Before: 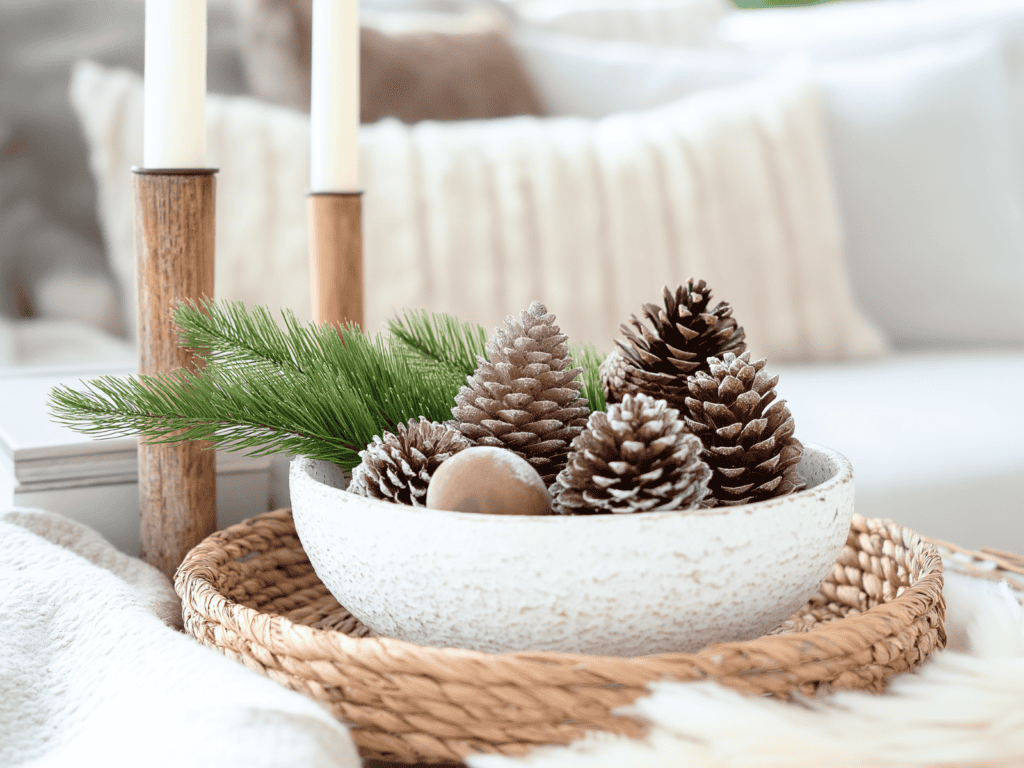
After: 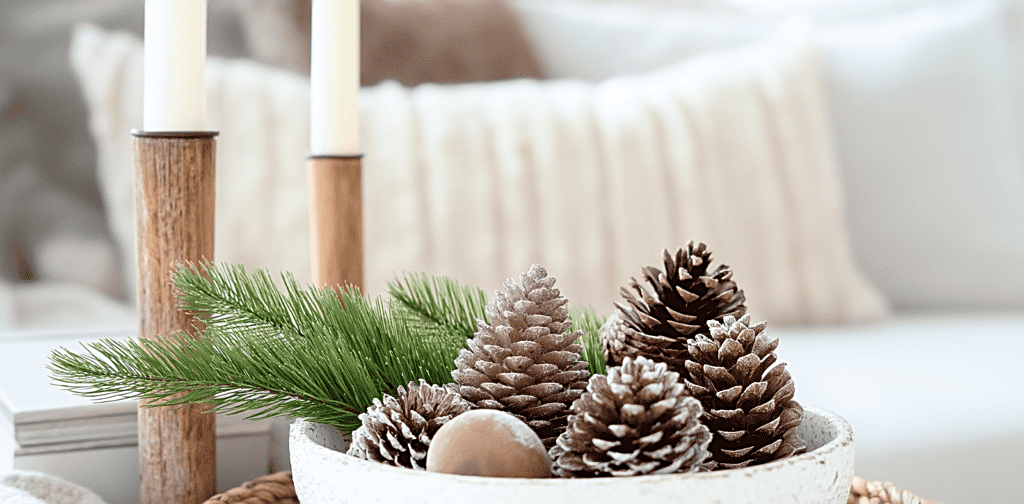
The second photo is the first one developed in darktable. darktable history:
levels: mode automatic, black 0.023%, white 99.97%, levels [0.062, 0.494, 0.925]
sharpen: on, module defaults
crop and rotate: top 4.848%, bottom 29.503%
